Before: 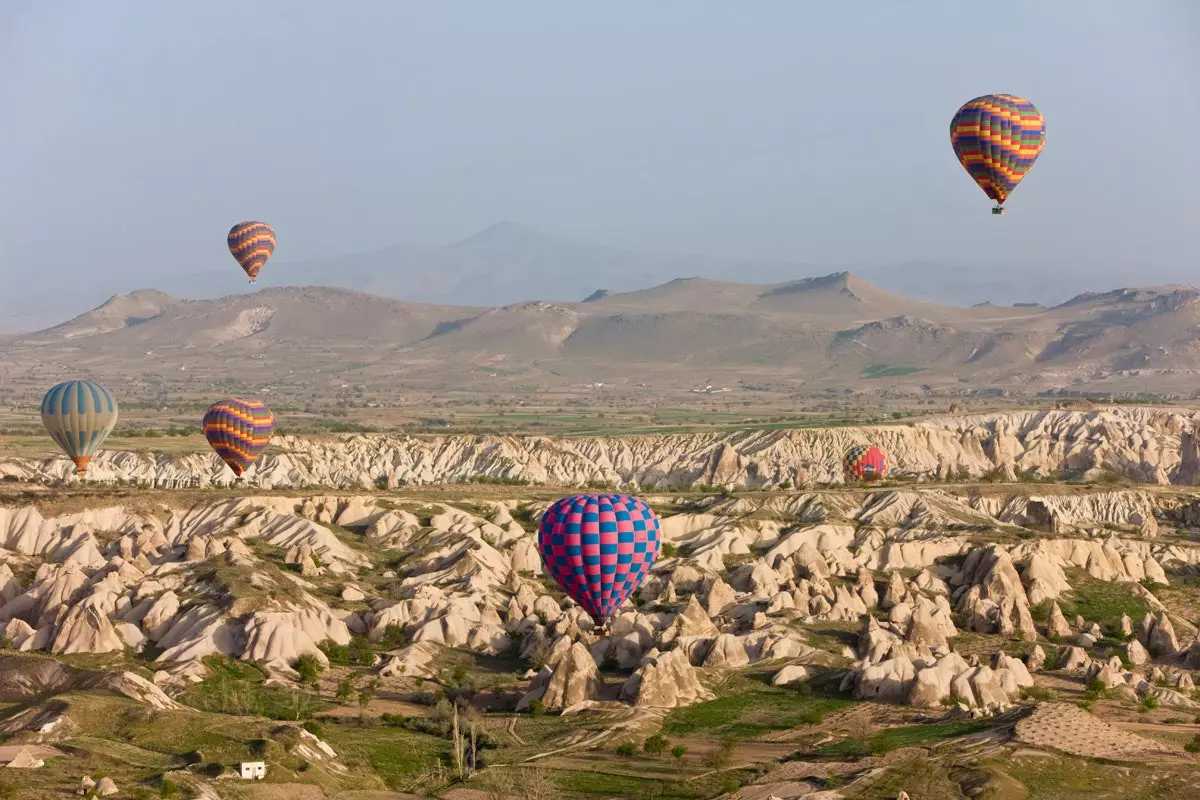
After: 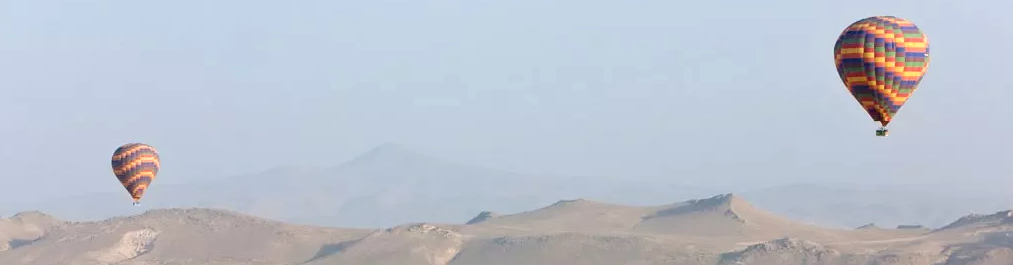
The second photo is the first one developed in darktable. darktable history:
crop and rotate: left 9.667%, top 9.772%, right 5.912%, bottom 57.001%
tone curve: curves: ch0 [(0, 0) (0.541, 0.628) (0.906, 0.997)], color space Lab, independent channels, preserve colors none
